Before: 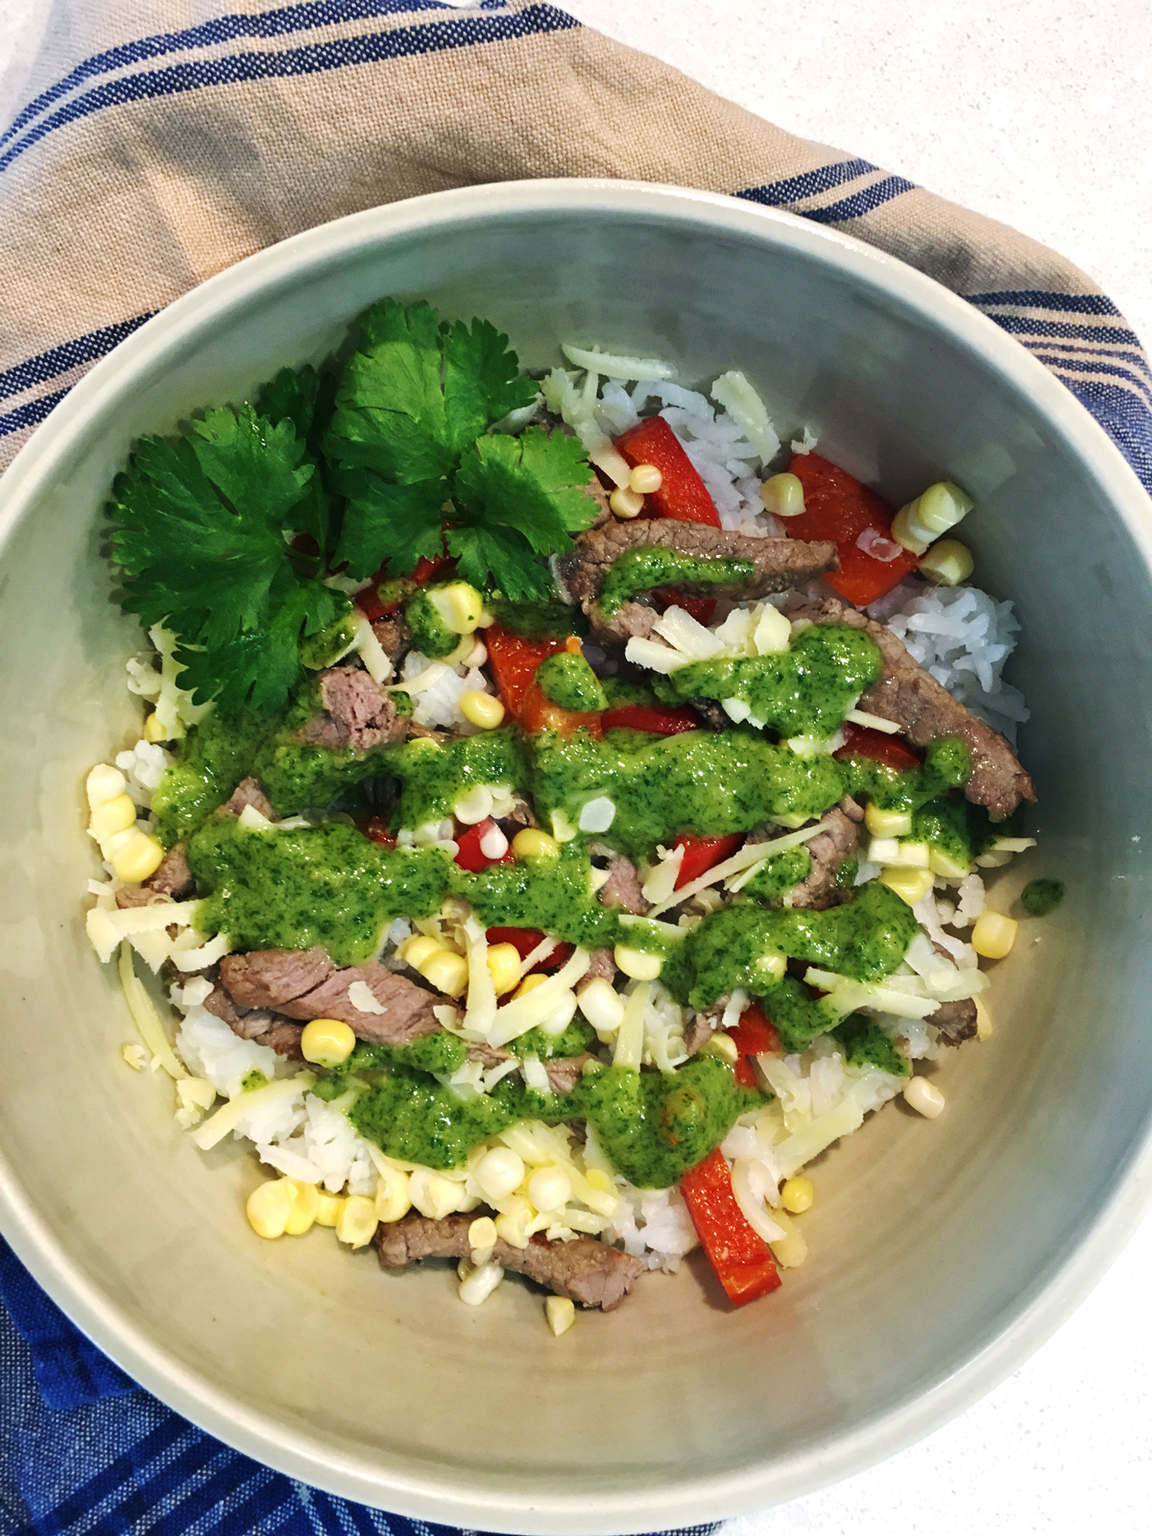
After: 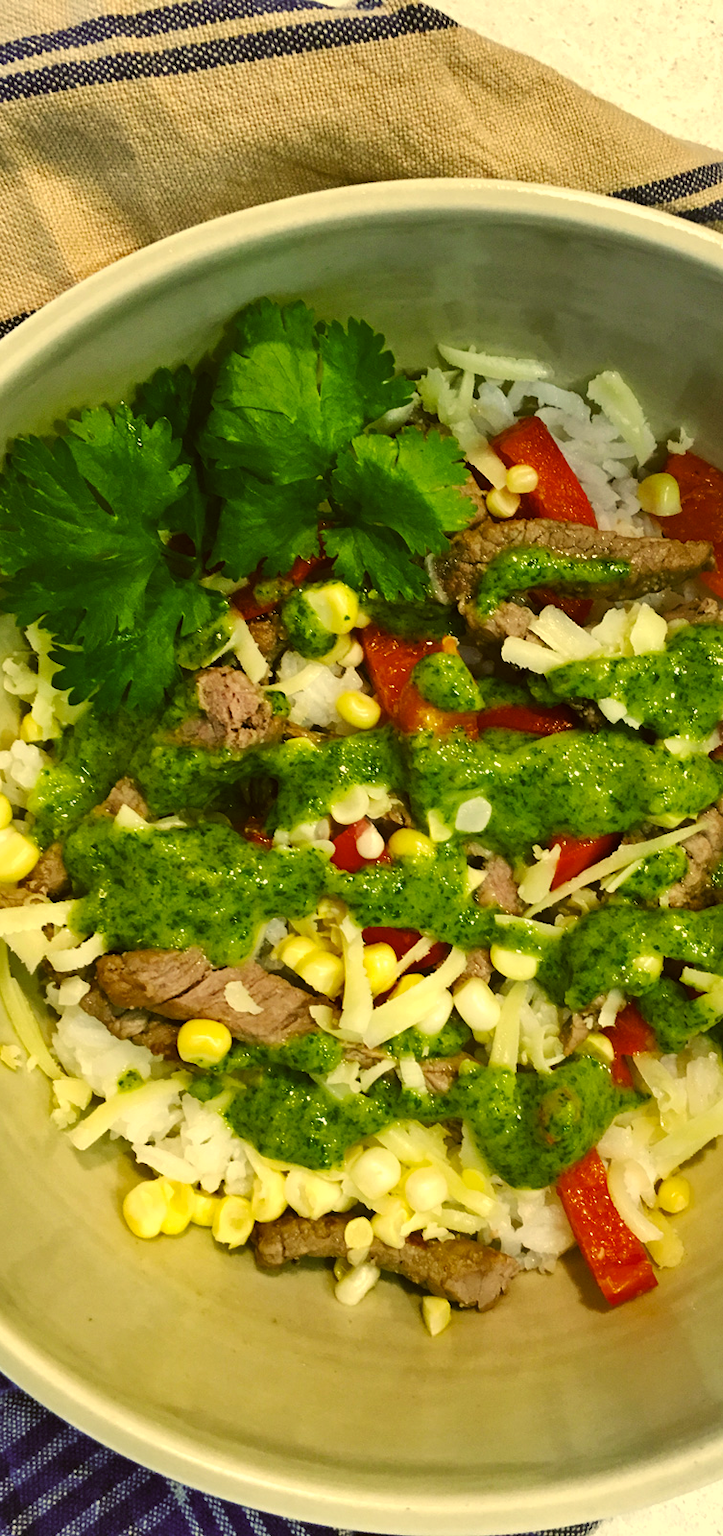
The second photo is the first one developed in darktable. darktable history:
crop: left 10.828%, right 26.313%
shadows and highlights: soften with gaussian
color correction: highlights a* 0.183, highlights b* 29.47, shadows a* -0.24, shadows b* 21.51
